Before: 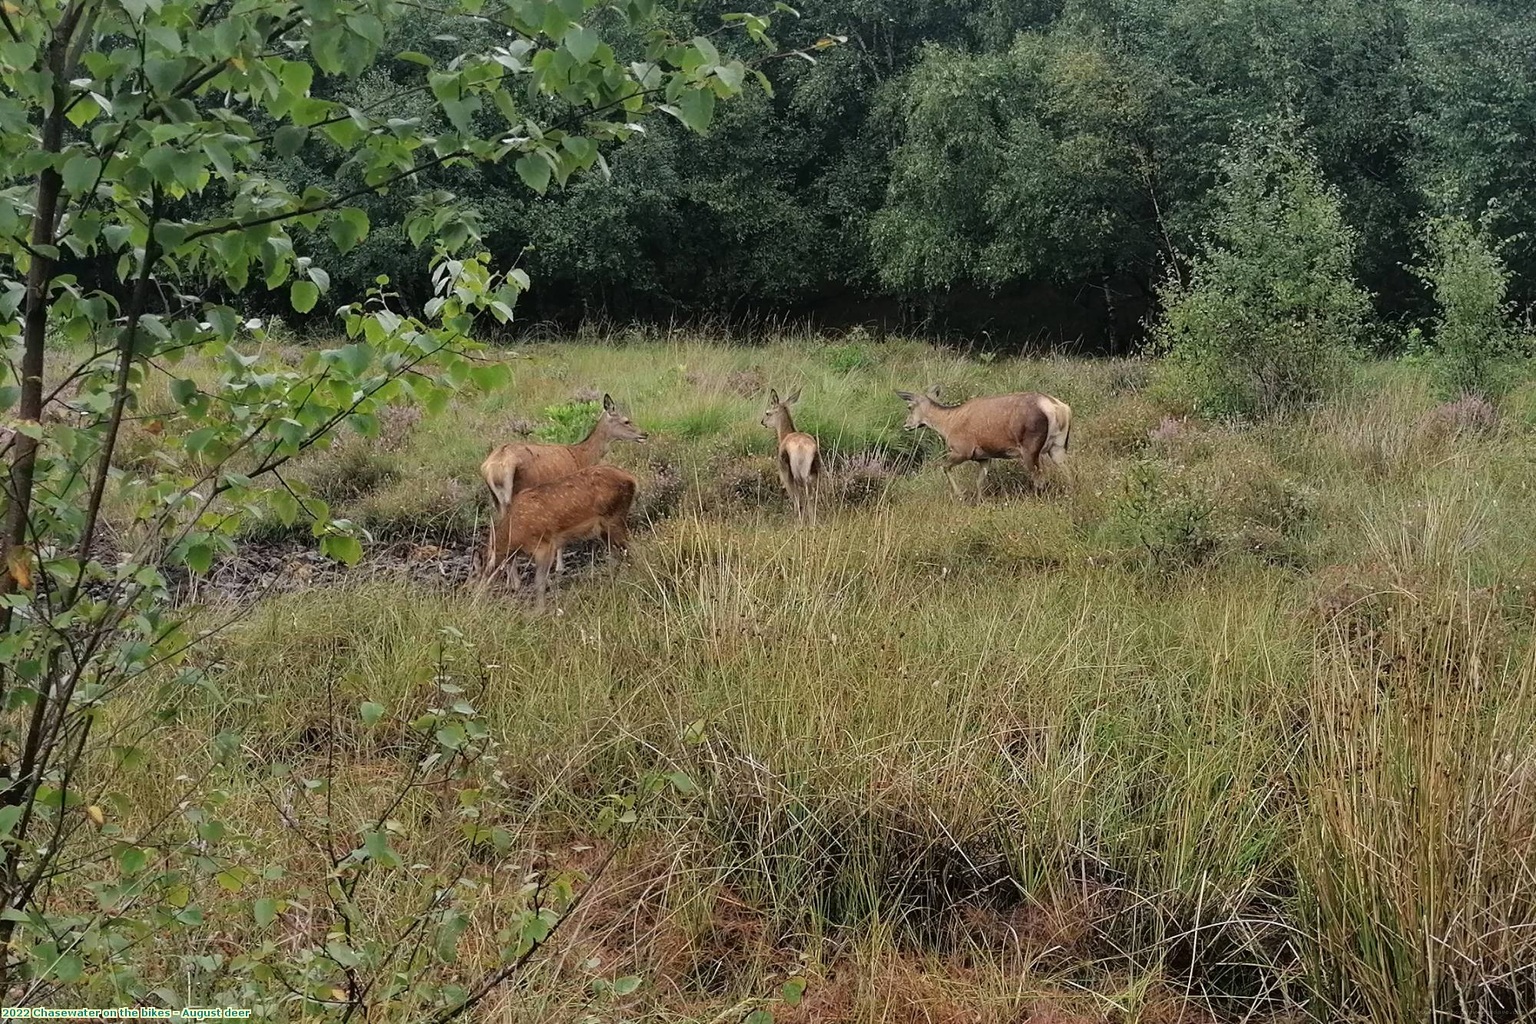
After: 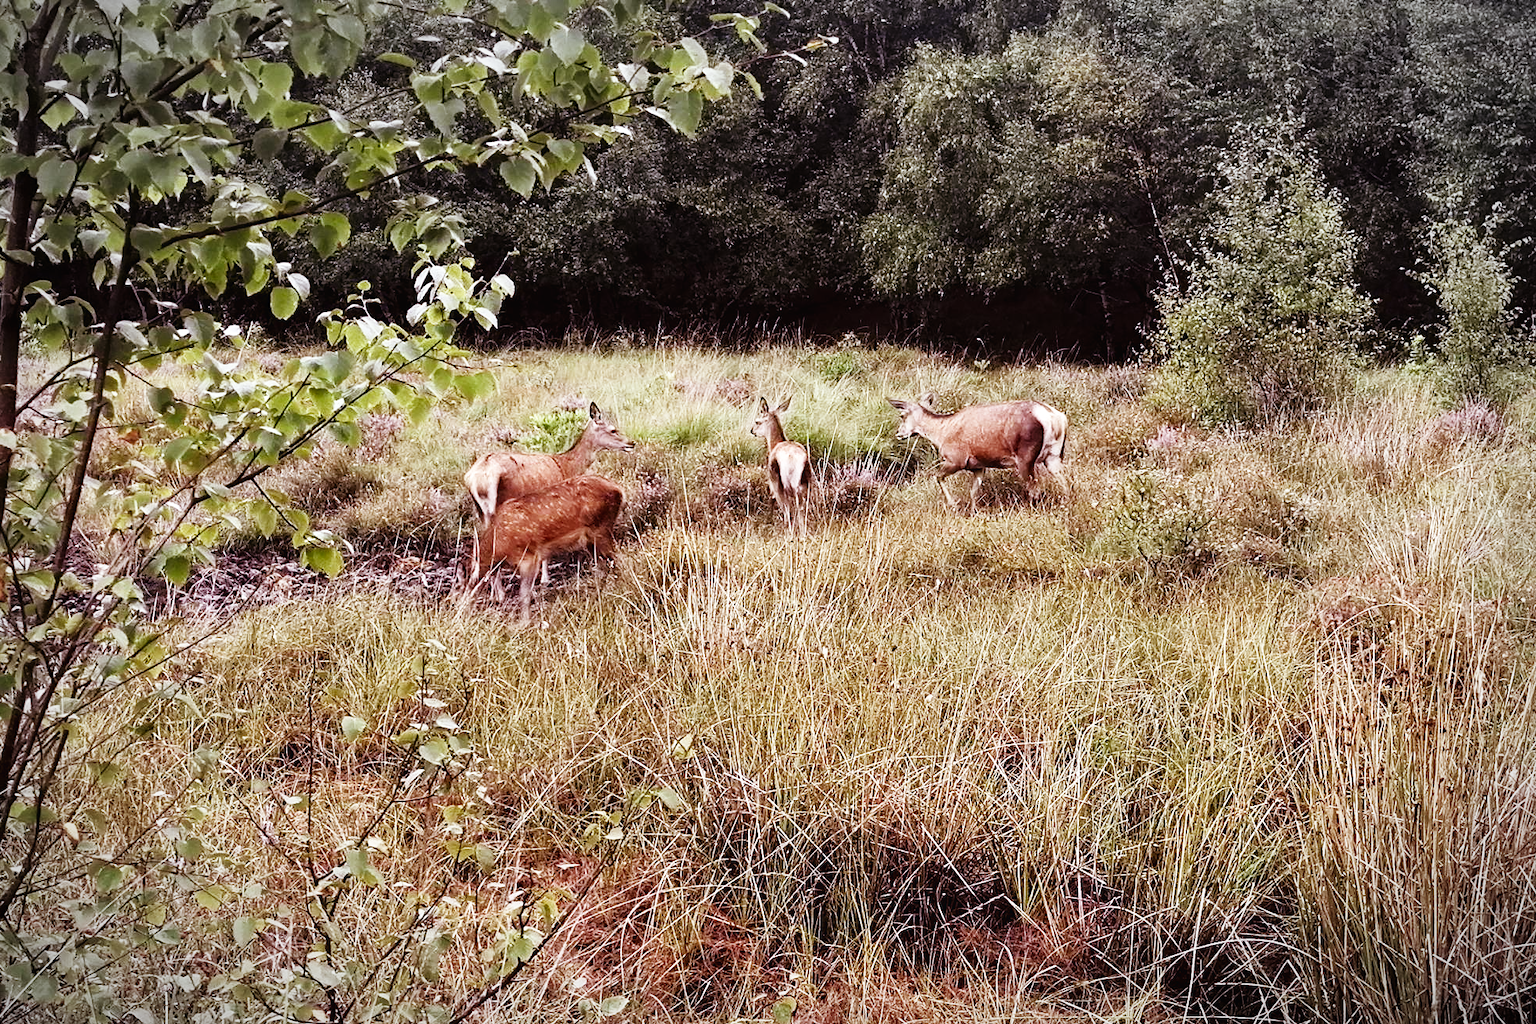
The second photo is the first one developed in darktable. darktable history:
crop: left 1.743%, right 0.268%, bottom 2.011%
white balance: red 0.931, blue 1.11
rgb levels: mode RGB, independent channels, levels [[0, 0.474, 1], [0, 0.5, 1], [0, 0.5, 1]]
base curve: curves: ch0 [(0, 0.003) (0.001, 0.002) (0.006, 0.004) (0.02, 0.022) (0.048, 0.086) (0.094, 0.234) (0.162, 0.431) (0.258, 0.629) (0.385, 0.8) (0.548, 0.918) (0.751, 0.988) (1, 1)], preserve colors none
vignetting: fall-off start 87%, automatic ratio true
color balance rgb: perceptual saturation grading › highlights -31.88%, perceptual saturation grading › mid-tones 5.8%, perceptual saturation grading › shadows 18.12%, perceptual brilliance grading › highlights 3.62%, perceptual brilliance grading › mid-tones -18.12%, perceptual brilliance grading › shadows -41.3%
exposure: exposure 0.258 EV, compensate highlight preservation false
